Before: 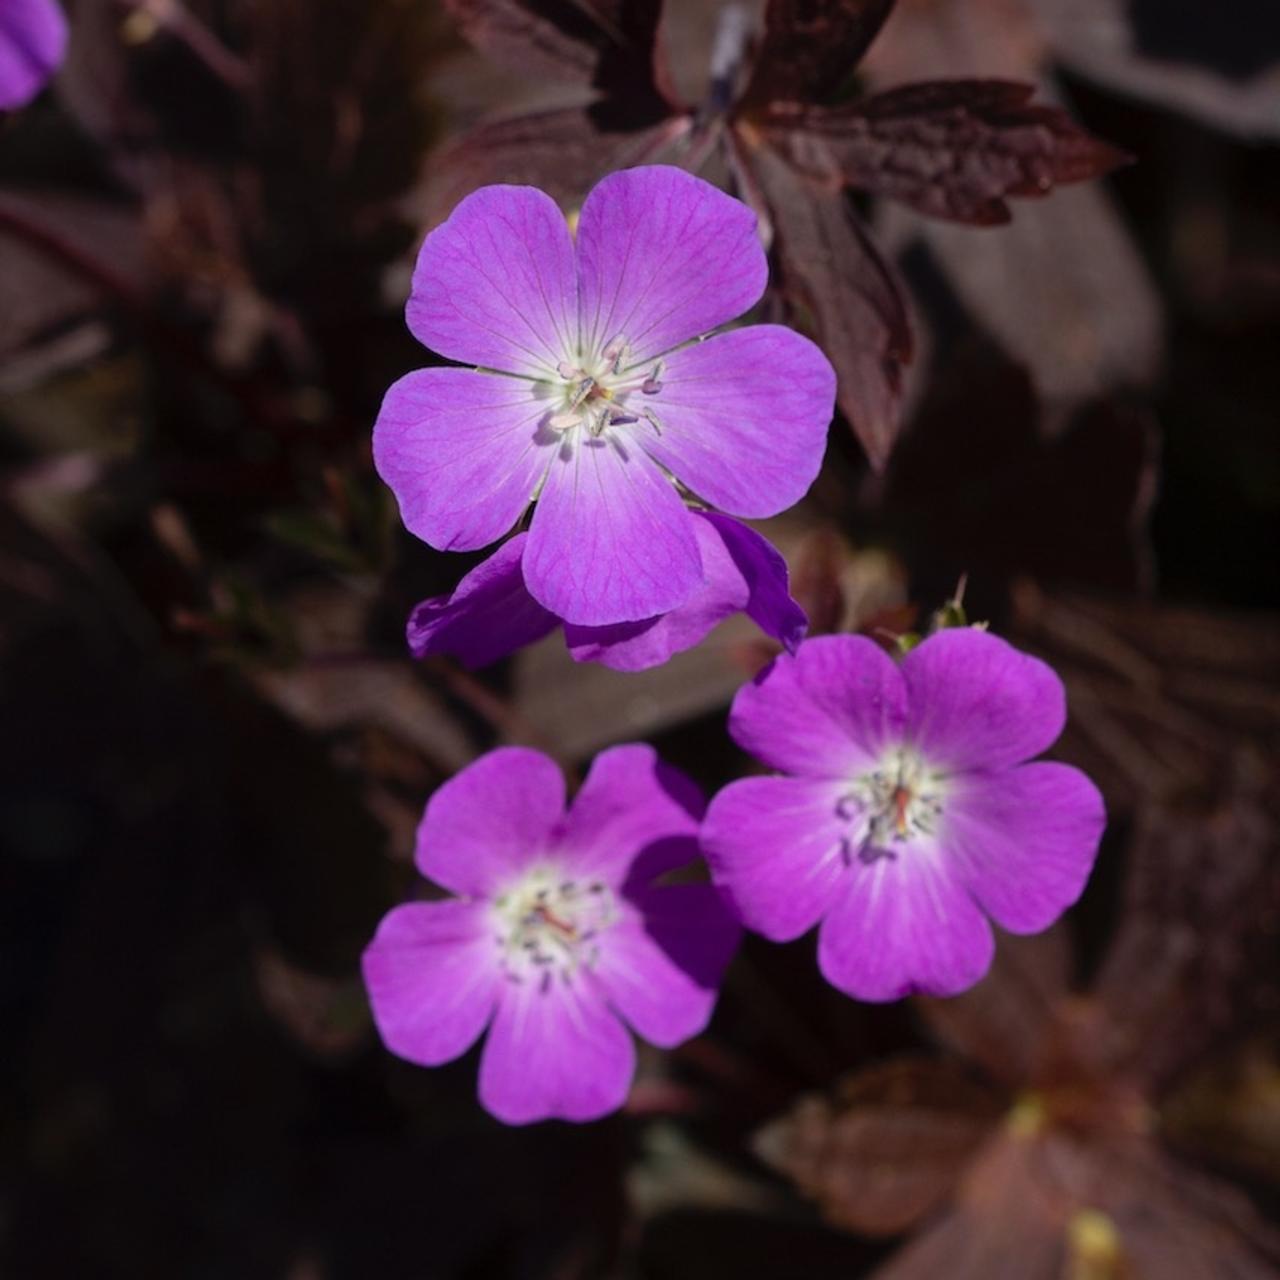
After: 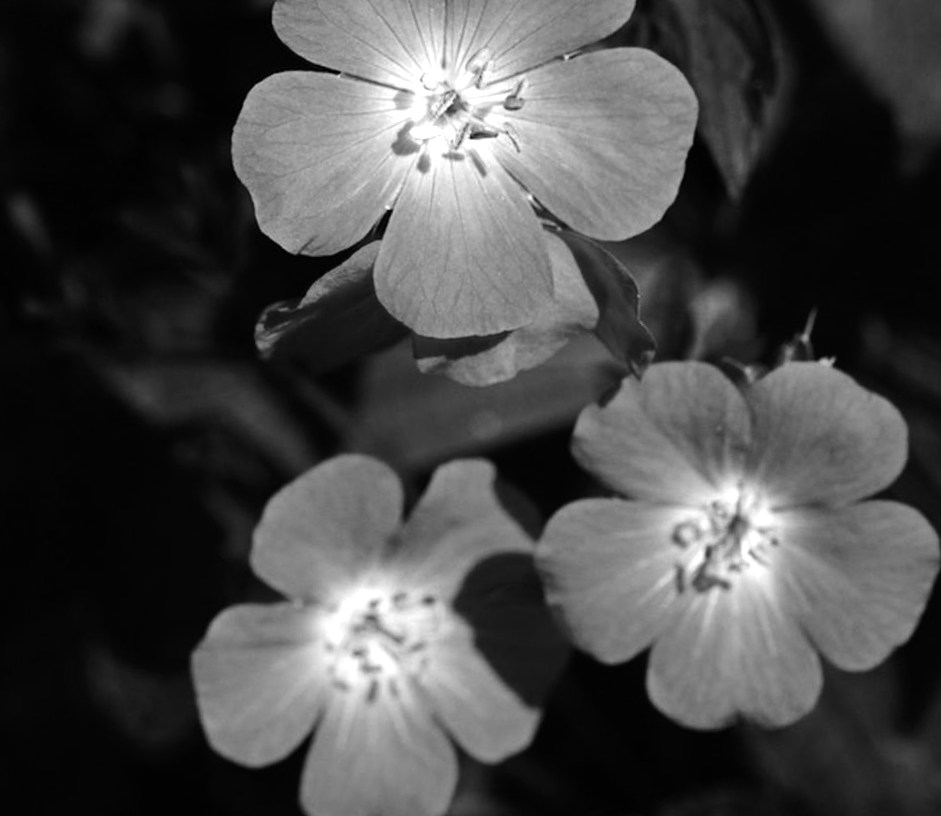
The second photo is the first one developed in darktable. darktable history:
monochrome: a -6.99, b 35.61, size 1.4
crop and rotate: angle -3.37°, left 9.79%, top 20.73%, right 12.42%, bottom 11.82%
tone equalizer: -8 EV -1.08 EV, -7 EV -1.01 EV, -6 EV -0.867 EV, -5 EV -0.578 EV, -3 EV 0.578 EV, -2 EV 0.867 EV, -1 EV 1.01 EV, +0 EV 1.08 EV, edges refinement/feathering 500, mask exposure compensation -1.57 EV, preserve details no
